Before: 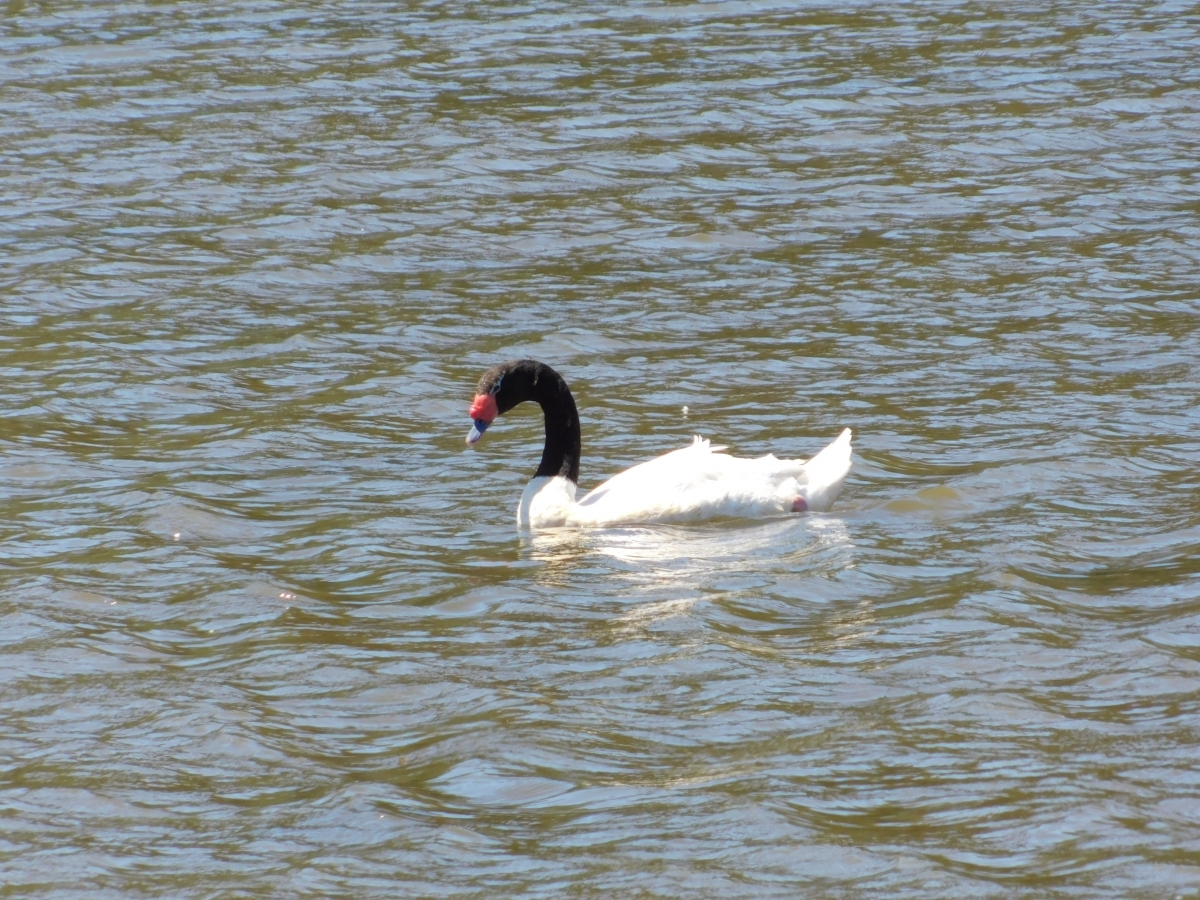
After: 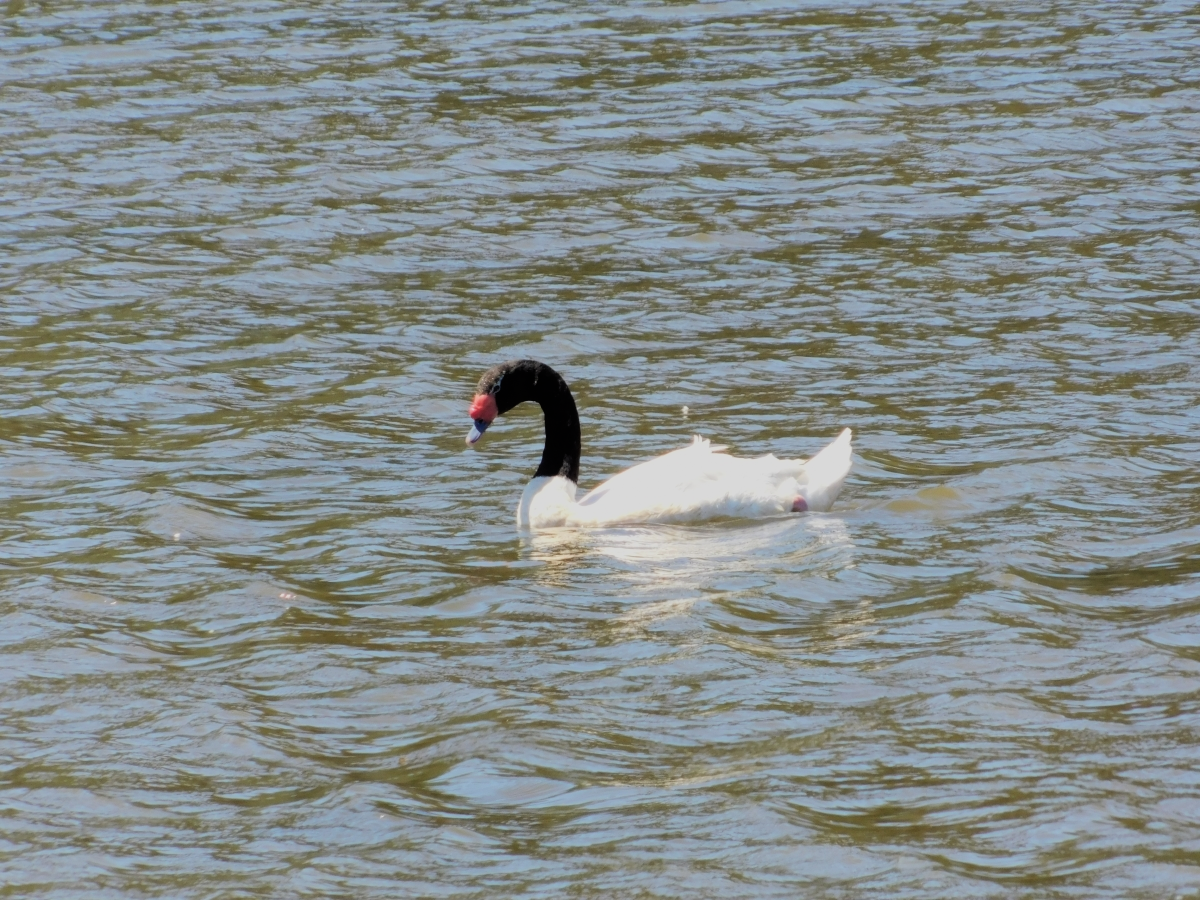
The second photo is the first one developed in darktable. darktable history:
exposure: exposure -0.177 EV, compensate highlight preservation false
filmic rgb: black relative exposure -7.48 EV, white relative exposure 4.83 EV, hardness 3.4, color science v6 (2022)
tone equalizer: -8 EV -0.417 EV, -7 EV -0.389 EV, -6 EV -0.333 EV, -5 EV -0.222 EV, -3 EV 0.222 EV, -2 EV 0.333 EV, -1 EV 0.389 EV, +0 EV 0.417 EV, edges refinement/feathering 500, mask exposure compensation -1.57 EV, preserve details no
